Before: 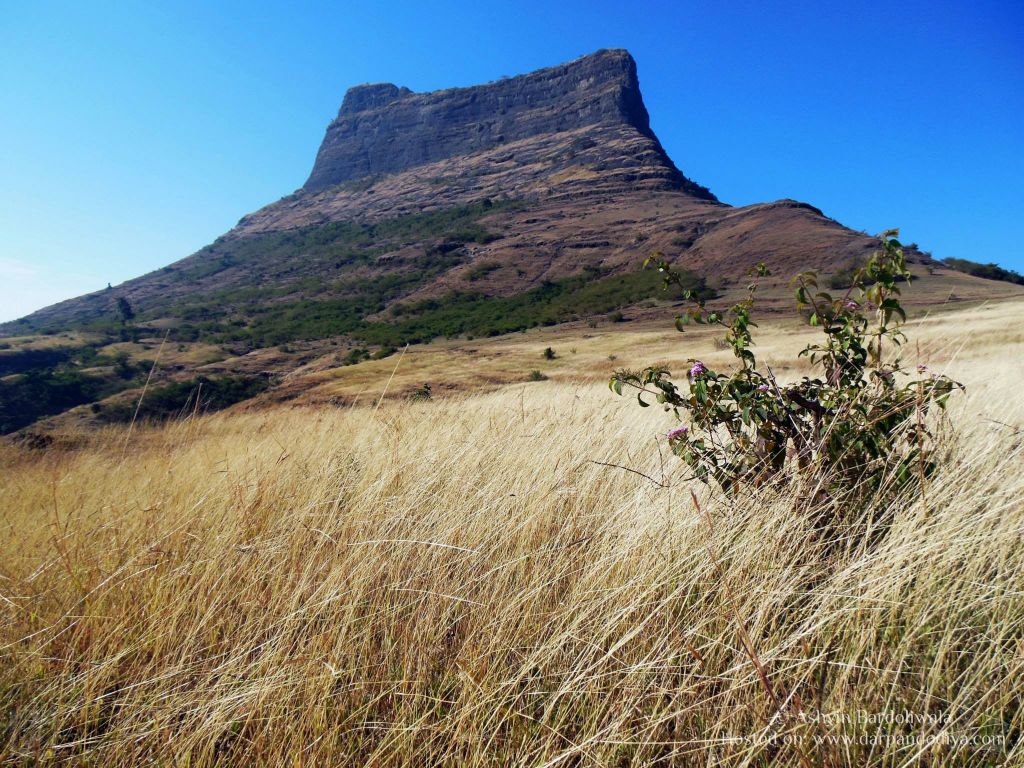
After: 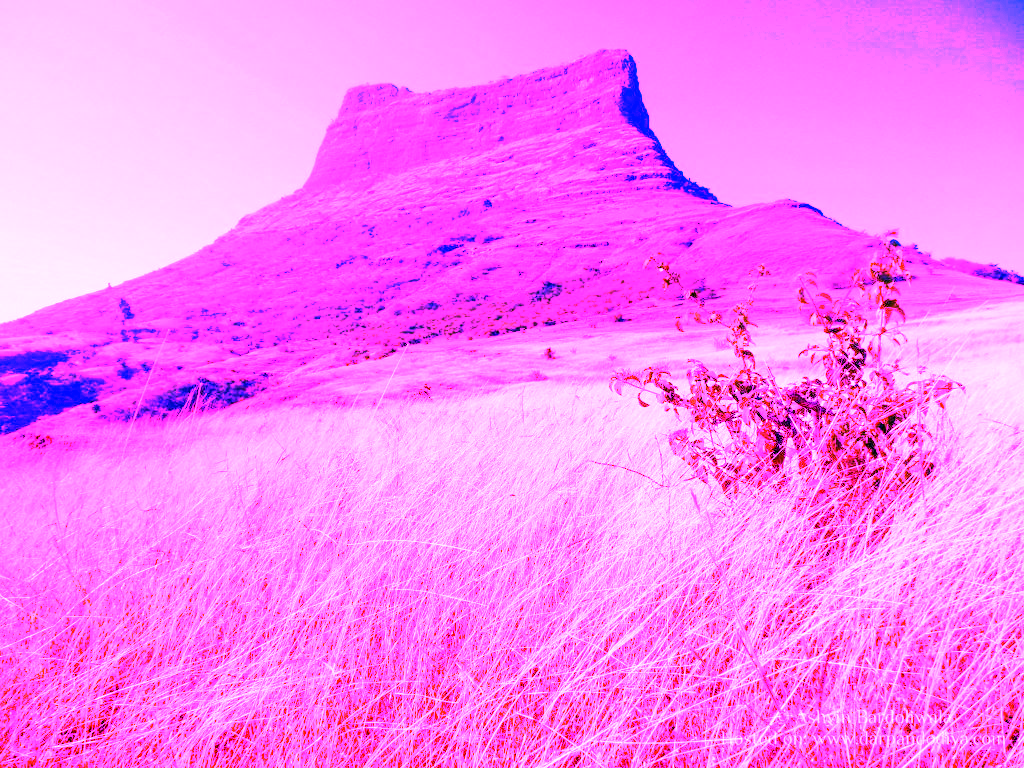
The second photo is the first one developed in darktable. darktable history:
white balance: red 8, blue 8
